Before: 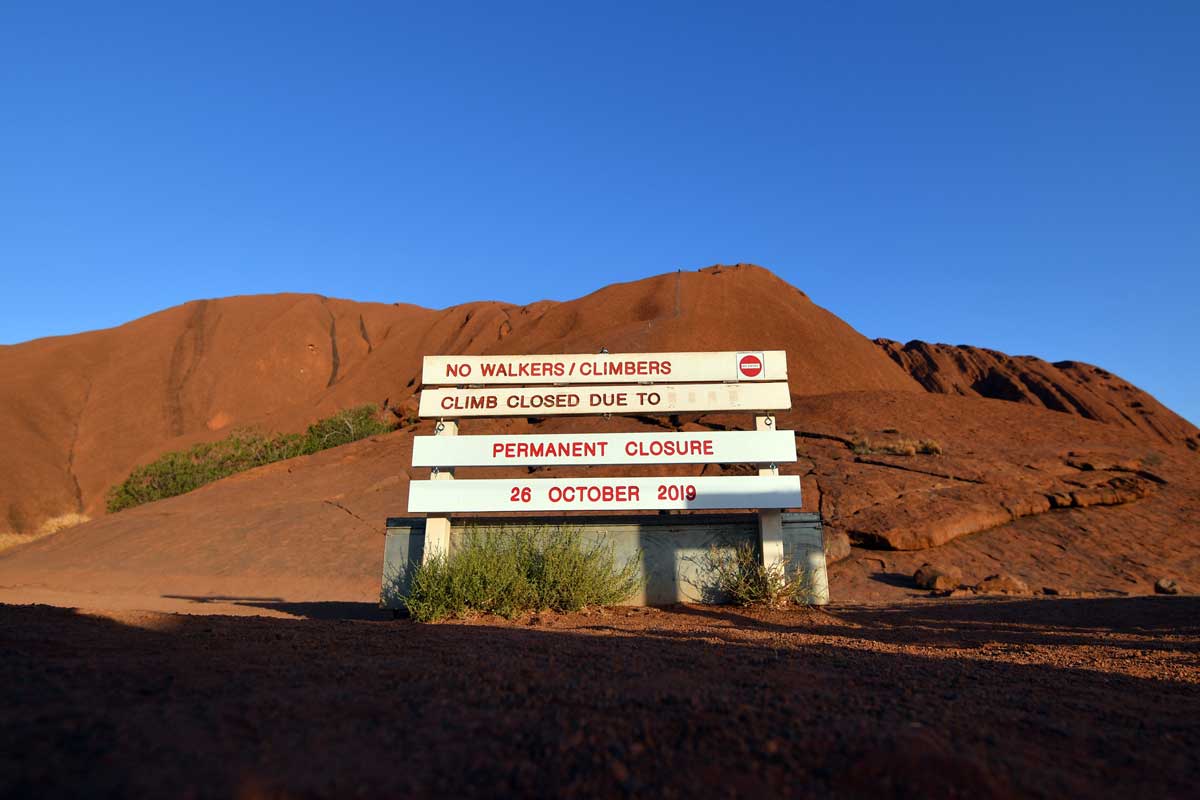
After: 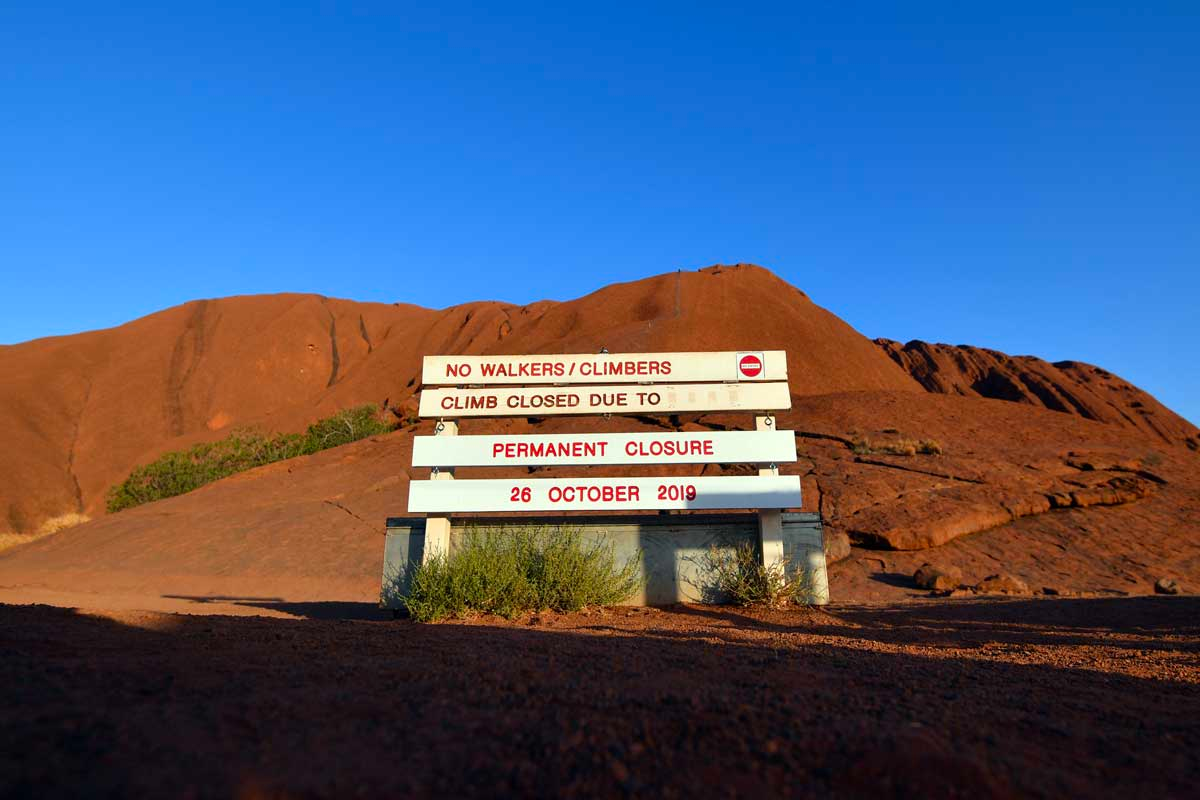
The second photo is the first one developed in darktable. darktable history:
contrast brightness saturation: contrast 0.042, saturation 0.154
